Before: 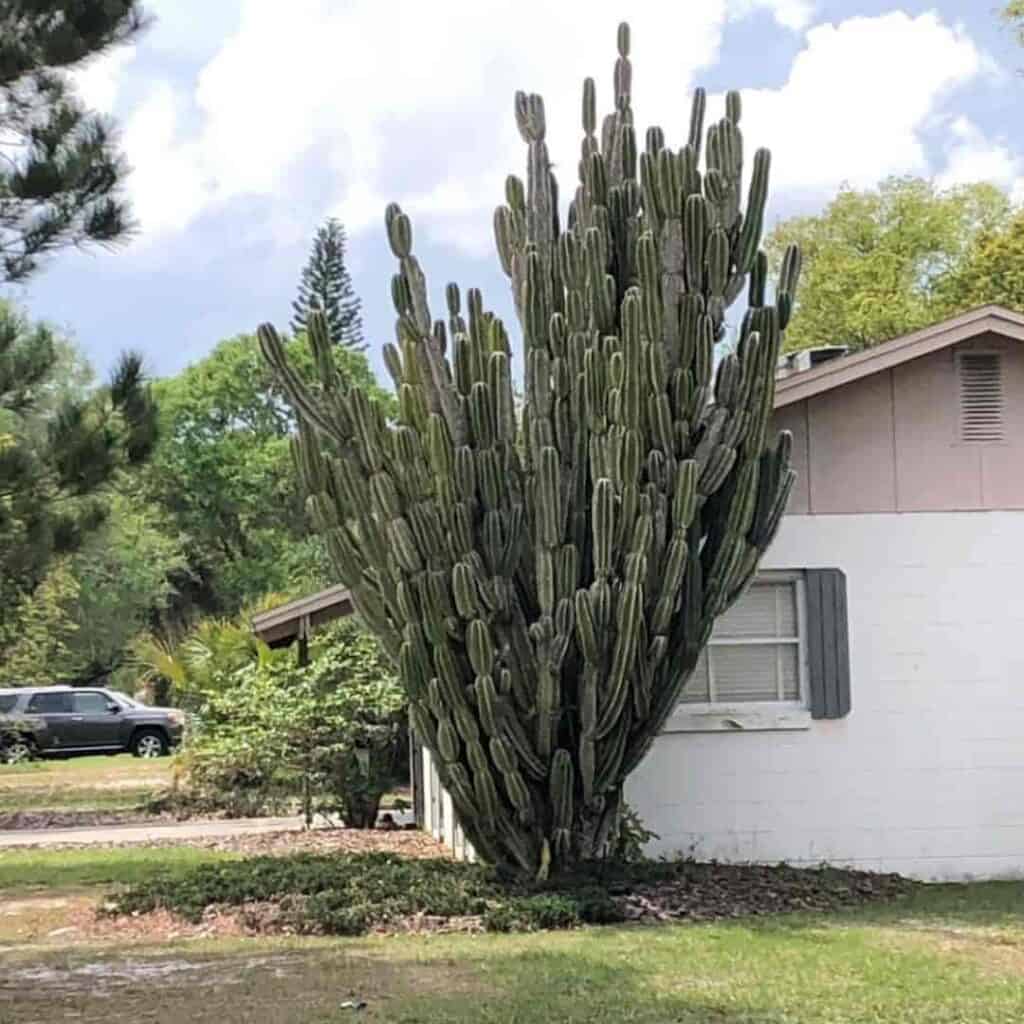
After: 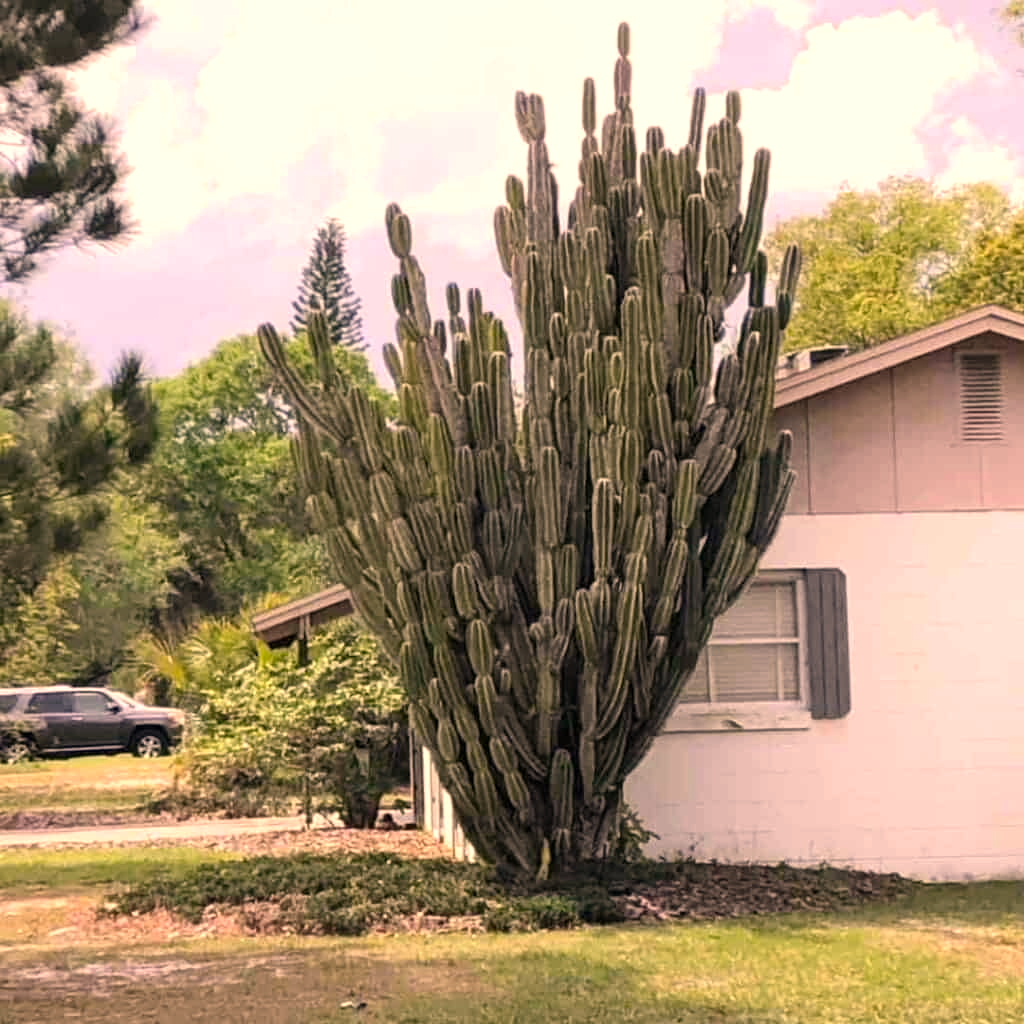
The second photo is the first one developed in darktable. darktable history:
color correction: highlights a* 17.88, highlights b* 18.79
exposure: exposure 0.258 EV, compensate highlight preservation false
